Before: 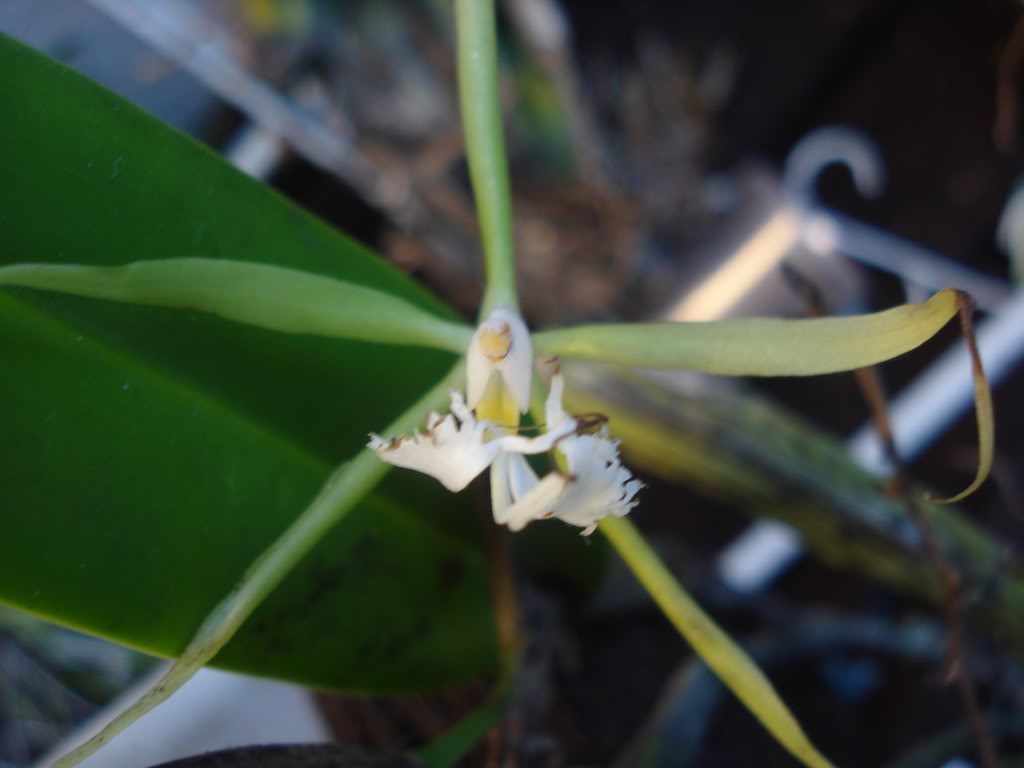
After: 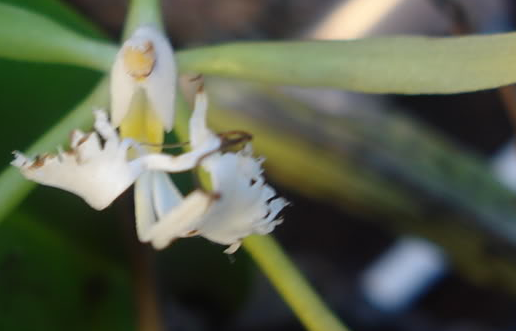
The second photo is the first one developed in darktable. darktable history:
crop: left 34.777%, top 36.847%, right 14.747%, bottom 20.01%
sharpen: amount 0.211
